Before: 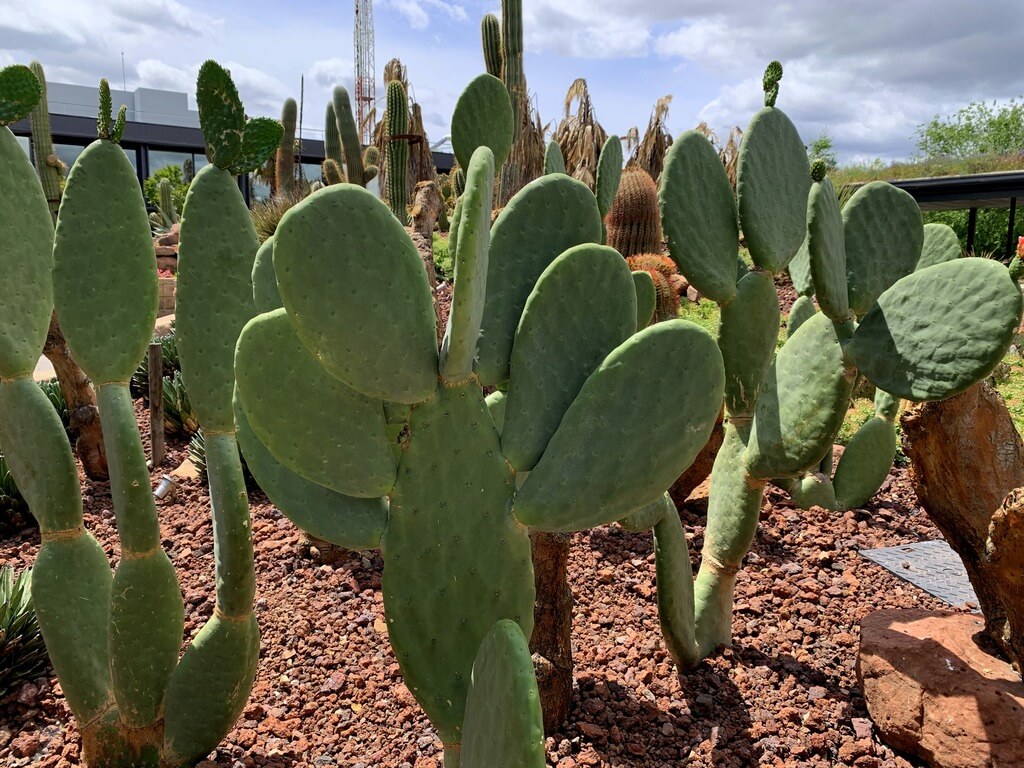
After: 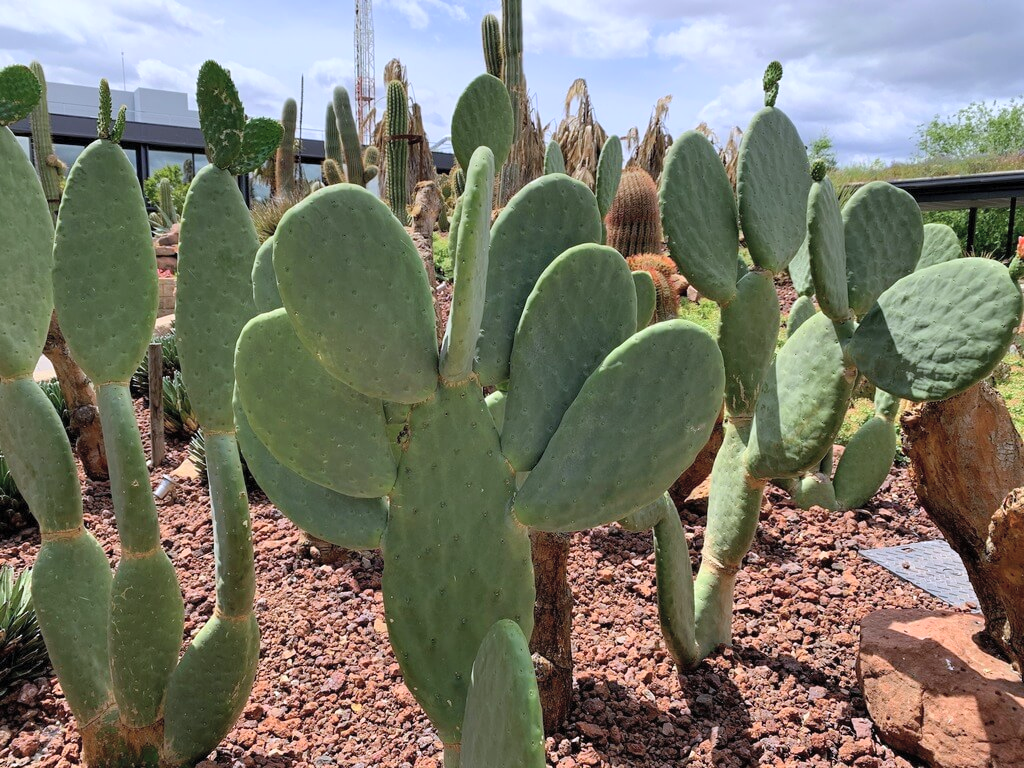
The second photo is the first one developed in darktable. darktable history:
shadows and highlights: radius 334.93, shadows 63.48, highlights 6.06, compress 87.7%, highlights color adjustment 39.73%, soften with gaussian
contrast brightness saturation: brightness 0.15
color calibration: illuminant as shot in camera, x 0.358, y 0.373, temperature 4628.91 K
